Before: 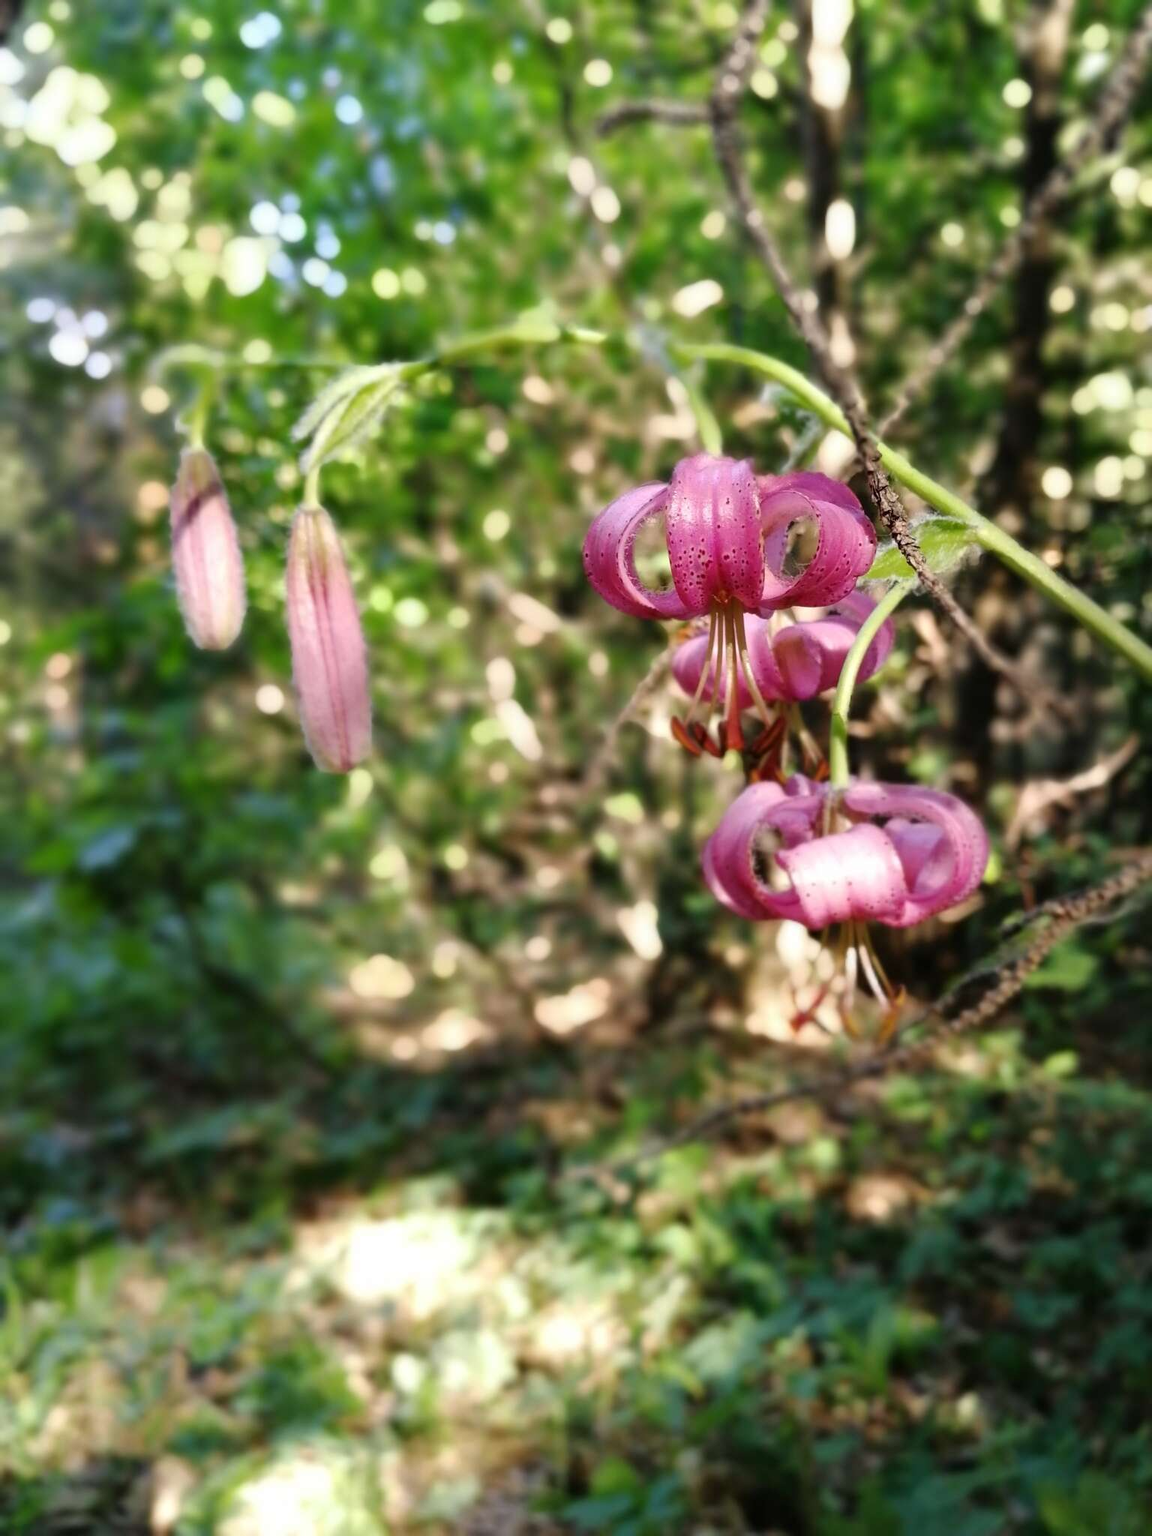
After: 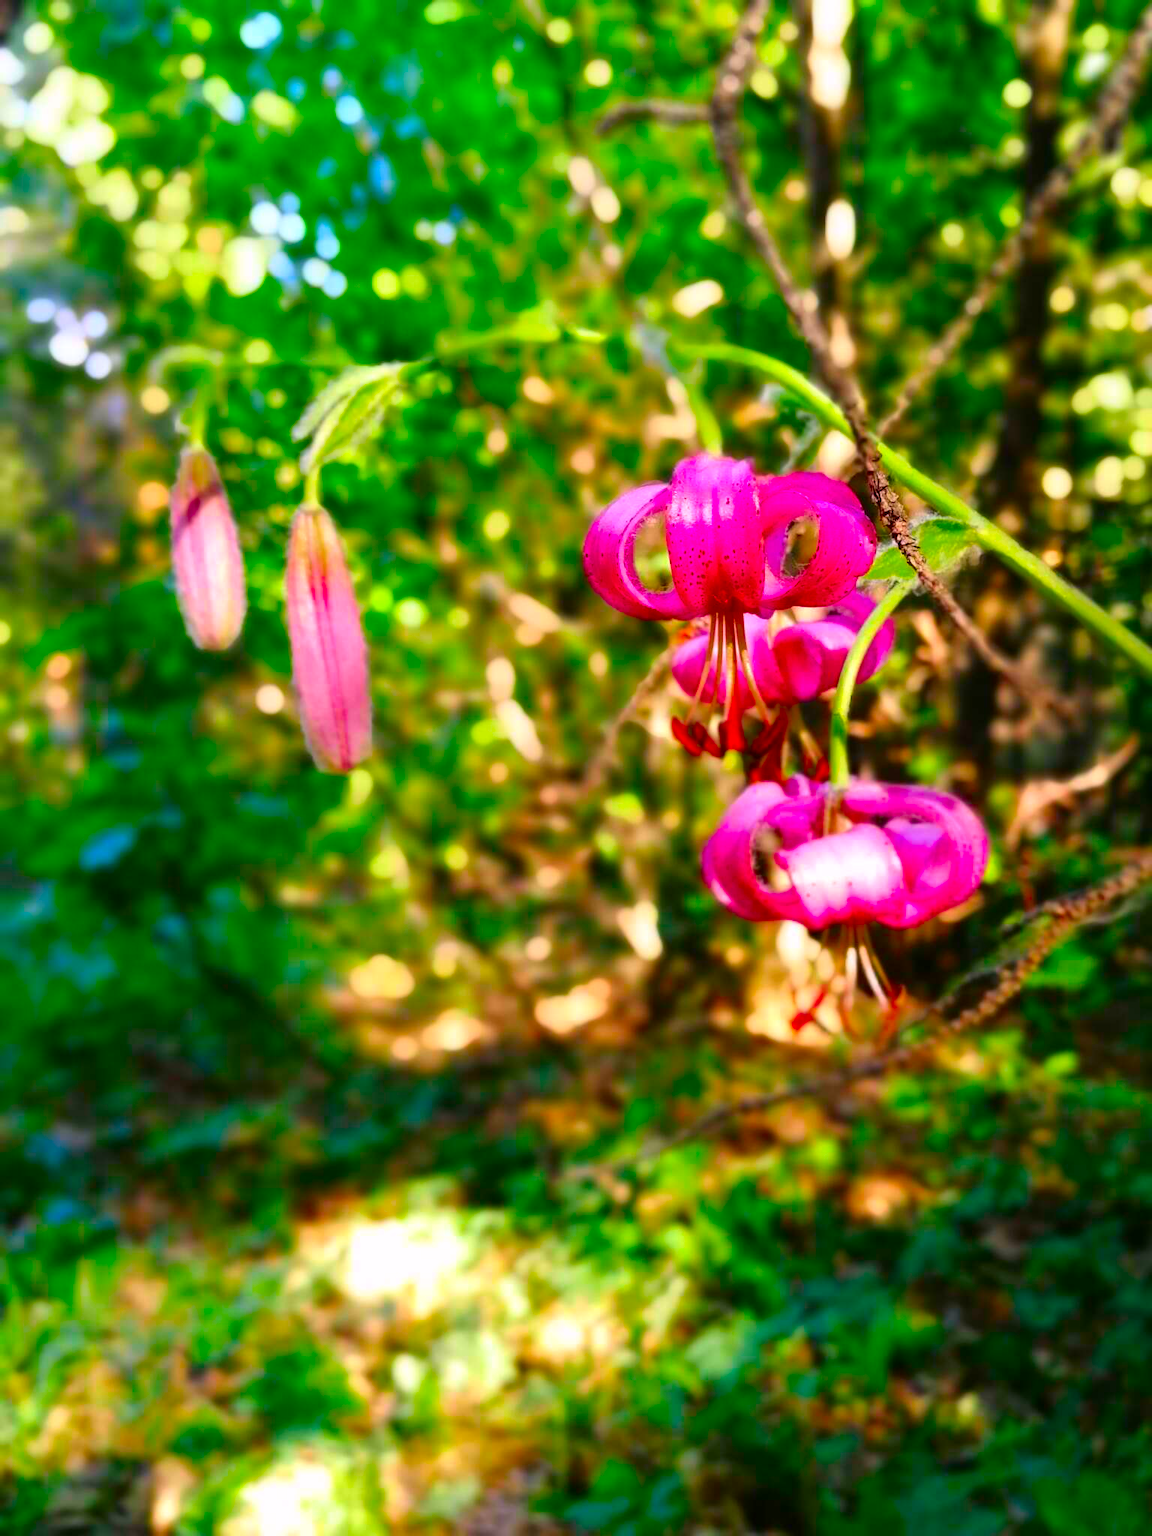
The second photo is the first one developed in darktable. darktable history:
color correction: highlights a* 1.59, highlights b* -1.64, saturation 2.52
